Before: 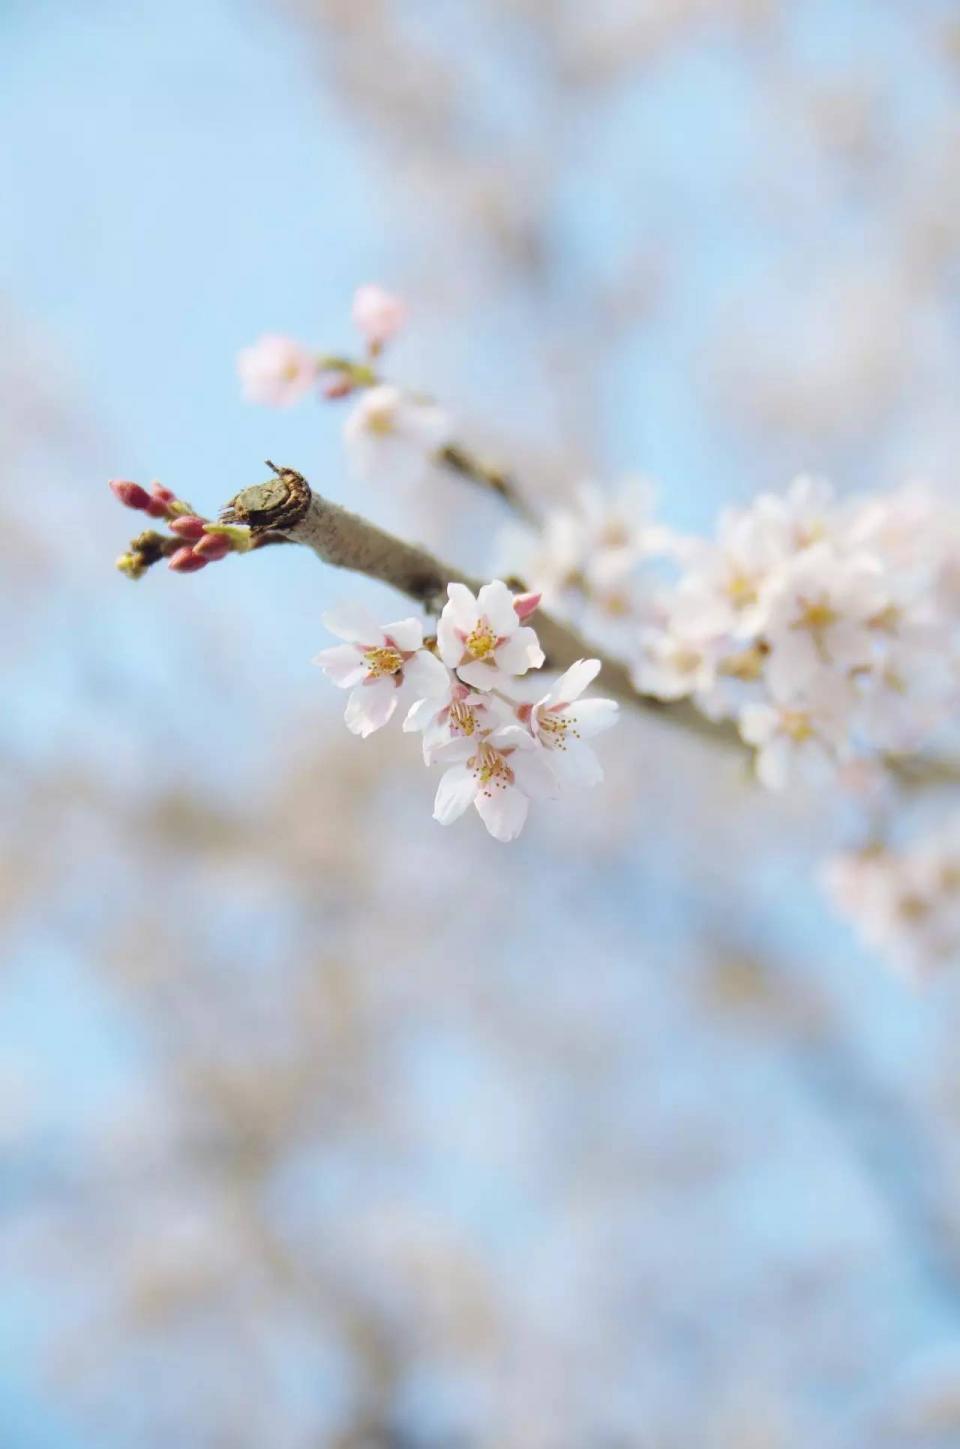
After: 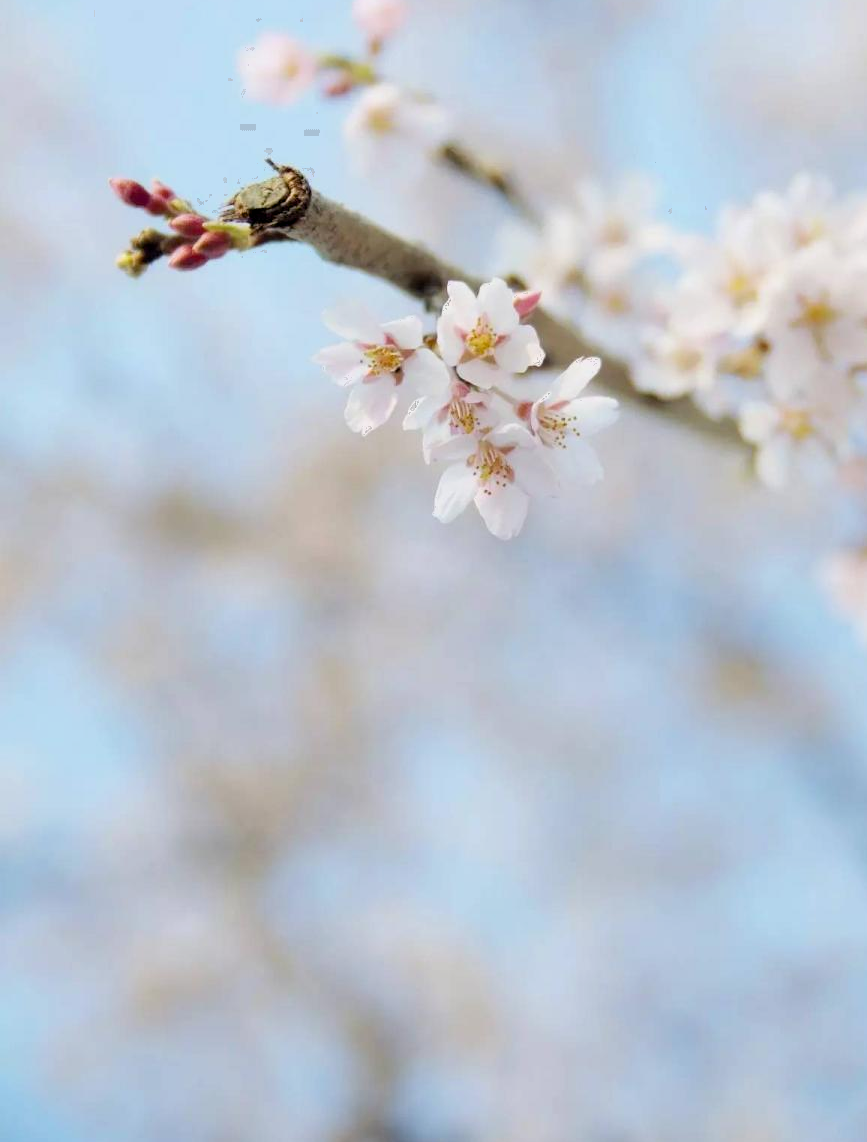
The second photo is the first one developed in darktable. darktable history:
exposure: black level correction 0.009, exposure 0.017 EV, compensate highlight preservation false
filmic rgb: middle gray luminance 18.37%, black relative exposure -11.53 EV, white relative exposure 2.59 EV, target black luminance 0%, hardness 8.34, latitude 98.75%, contrast 1.081, shadows ↔ highlights balance 0.488%
contrast brightness saturation: contrast 0.05
crop: top 20.88%, right 9.375%, bottom 0.276%
